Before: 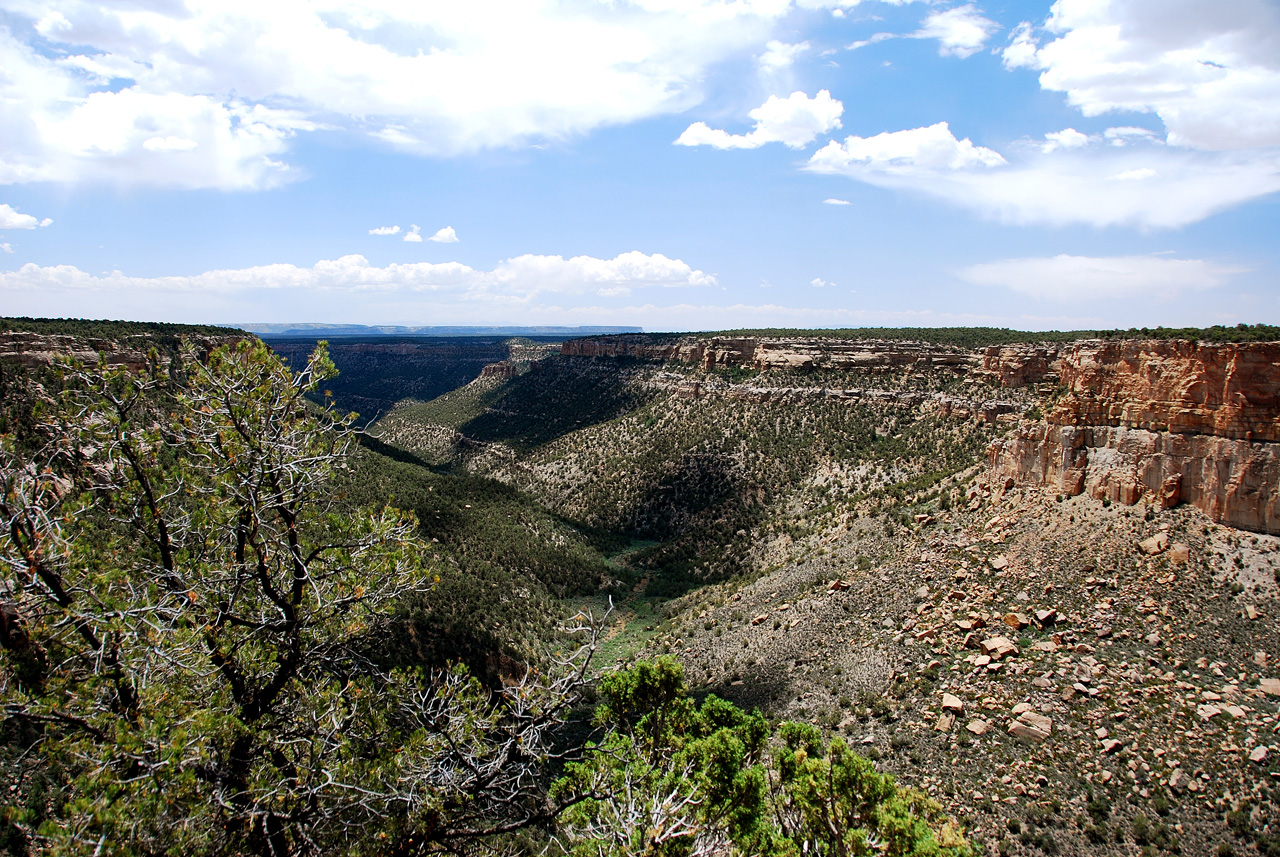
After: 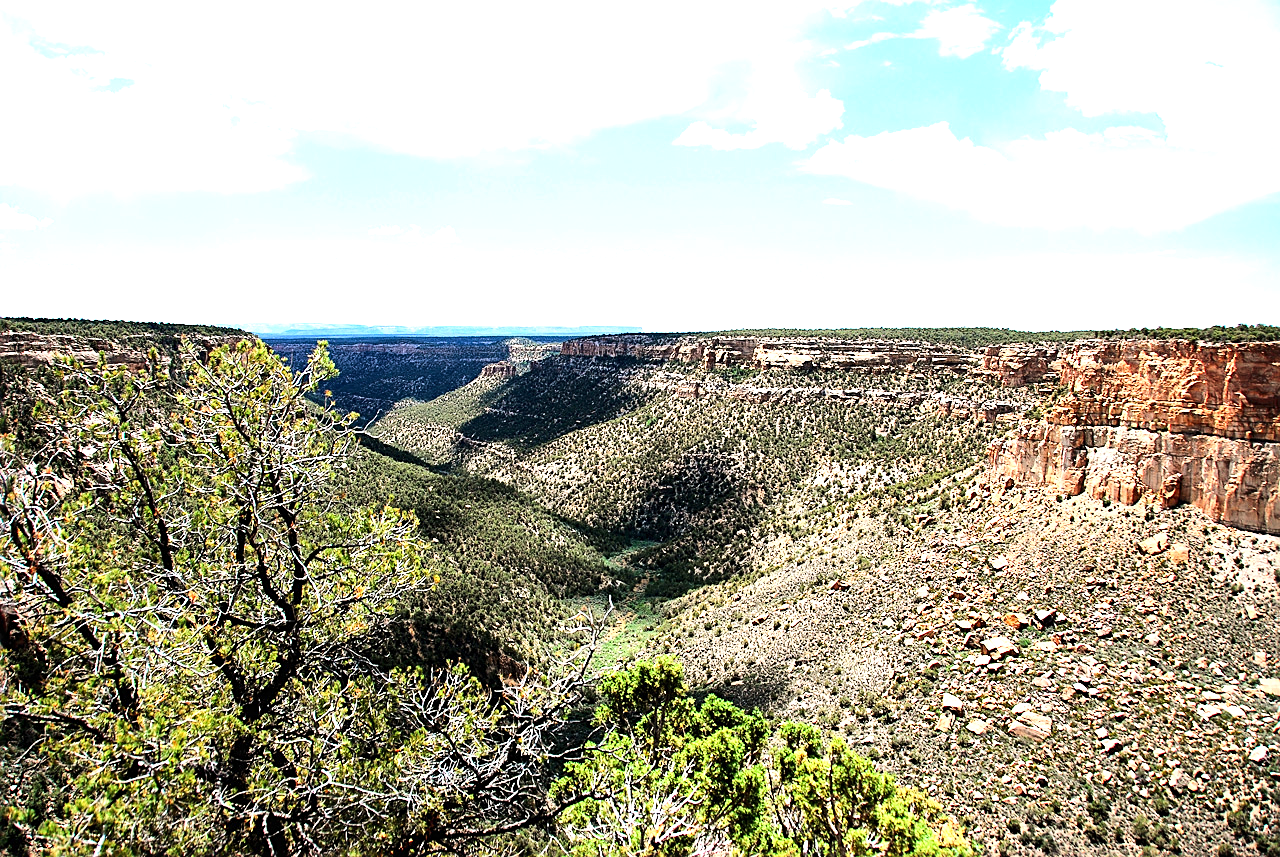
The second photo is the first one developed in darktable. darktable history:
base curve: curves: ch0 [(0, 0) (0.032, 0.025) (0.121, 0.166) (0.206, 0.329) (0.605, 0.79) (1, 1)]
exposure: black level correction 0, exposure 0.695 EV, compensate exposure bias true, compensate highlight preservation false
sharpen: on, module defaults
